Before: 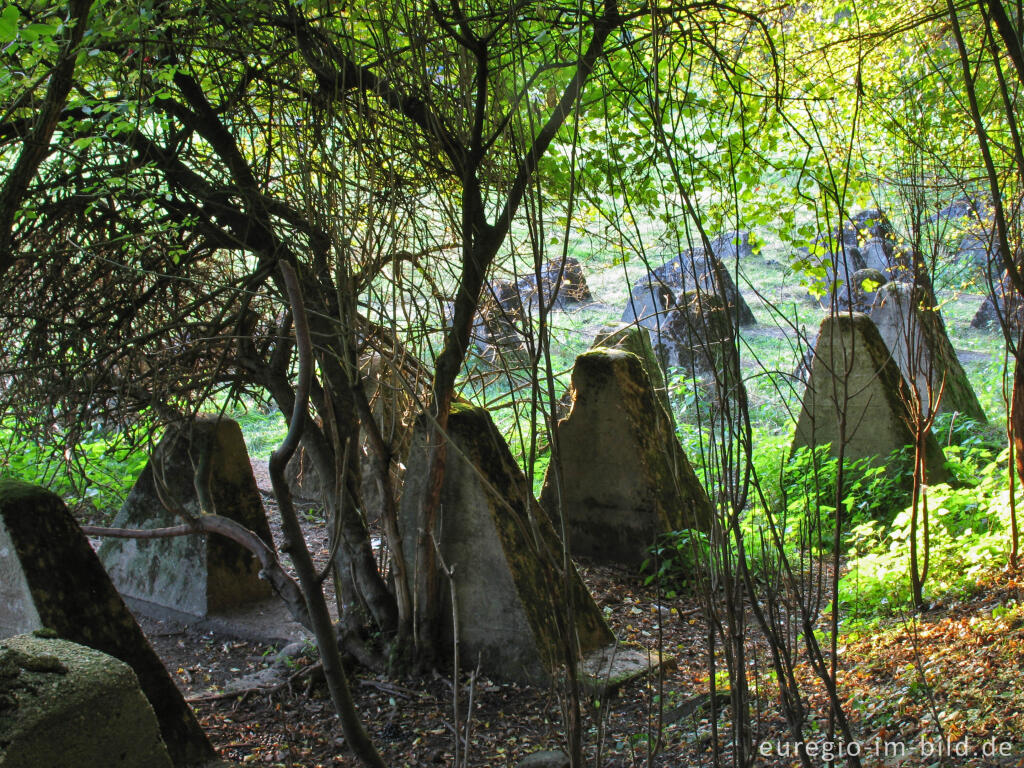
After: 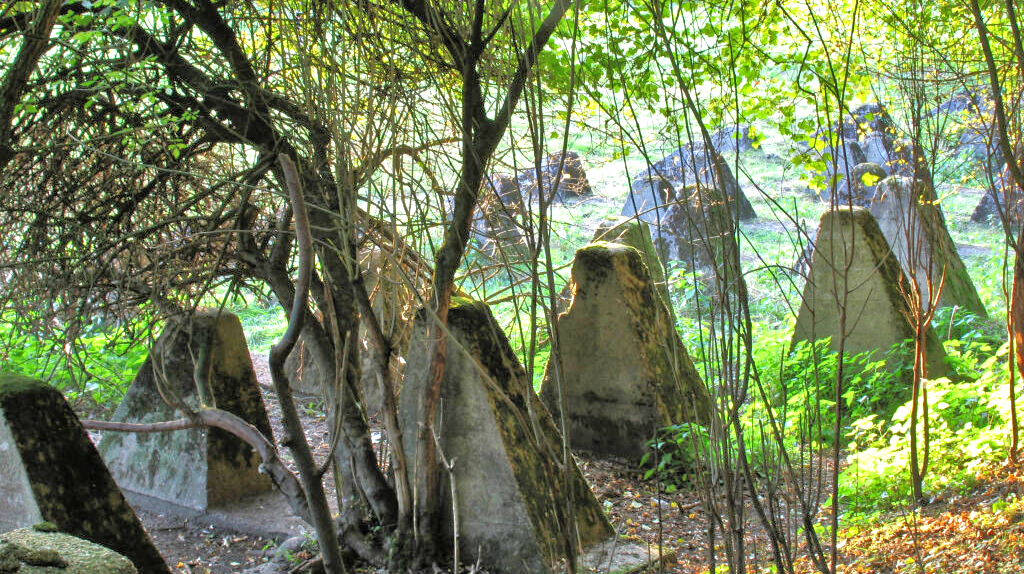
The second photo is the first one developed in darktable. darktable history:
crop: top 13.873%, bottom 11.337%
exposure: black level correction 0.001, exposure 0.144 EV, compensate exposure bias true, compensate highlight preservation false
tone equalizer: -7 EV 0.159 EV, -6 EV 0.585 EV, -5 EV 1.13 EV, -4 EV 1.36 EV, -3 EV 1.17 EV, -2 EV 0.6 EV, -1 EV 0.166 EV
